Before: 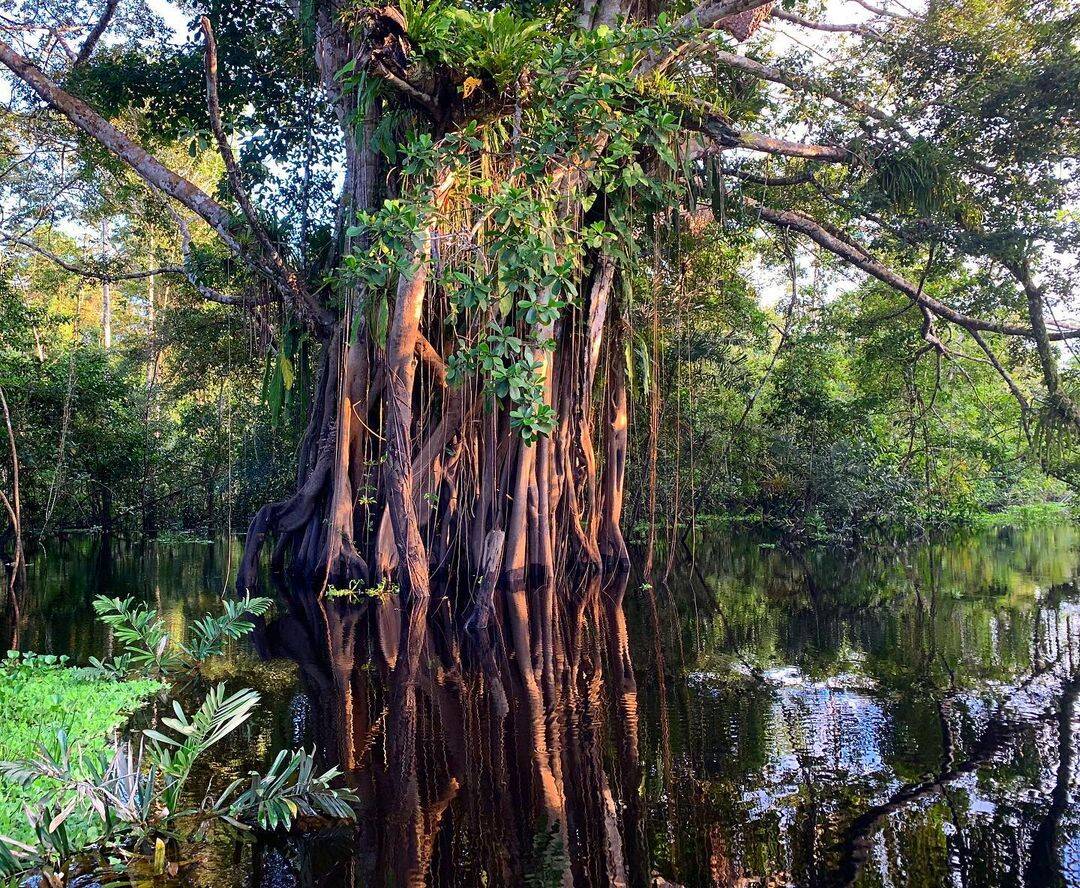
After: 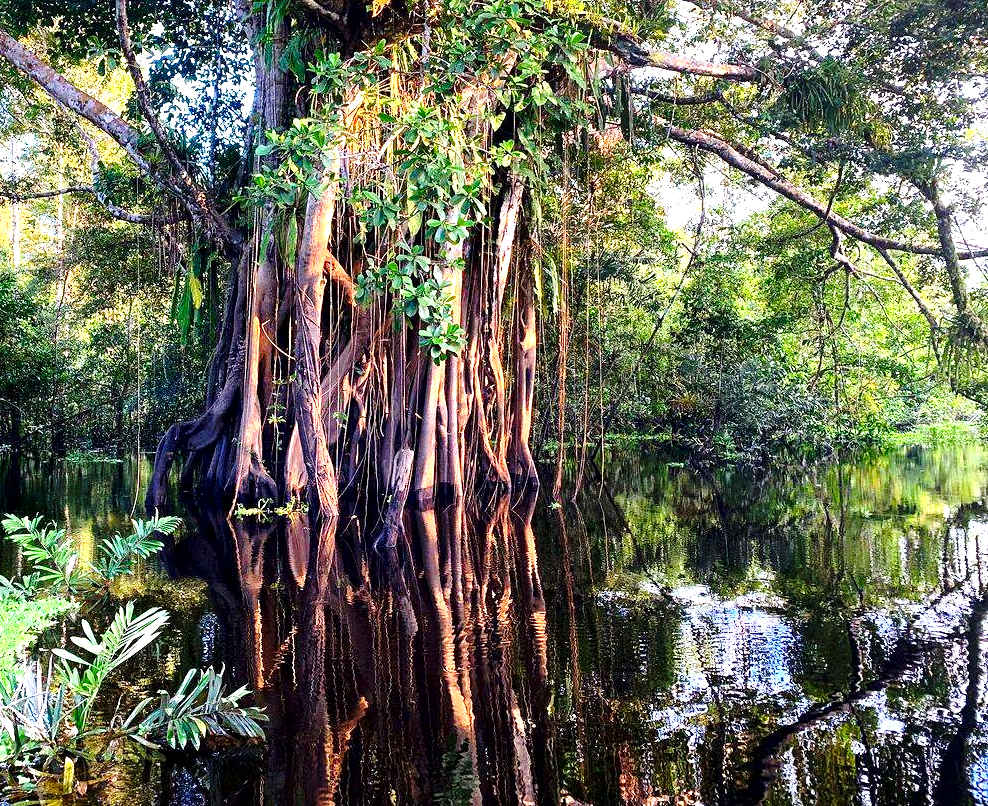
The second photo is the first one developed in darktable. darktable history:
exposure: black level correction 0.001, exposure 1.119 EV, compensate highlight preservation false
local contrast: mode bilateral grid, contrast 21, coarseness 100, detail 150%, midtone range 0.2
base curve: curves: ch0 [(0, 0) (0.073, 0.04) (0.157, 0.139) (0.492, 0.492) (0.758, 0.758) (1, 1)], preserve colors none
crop and rotate: left 8.518%, top 9.139%
